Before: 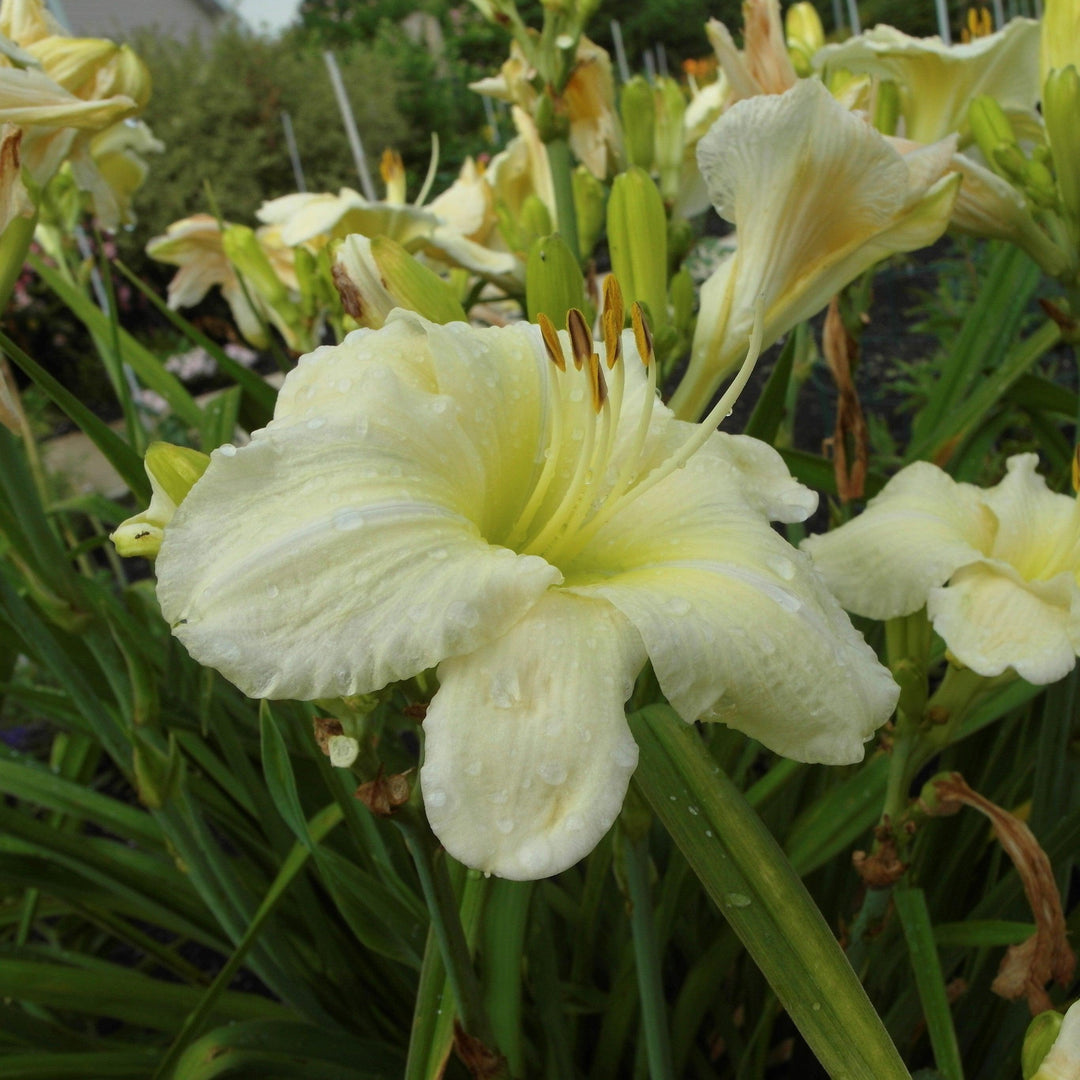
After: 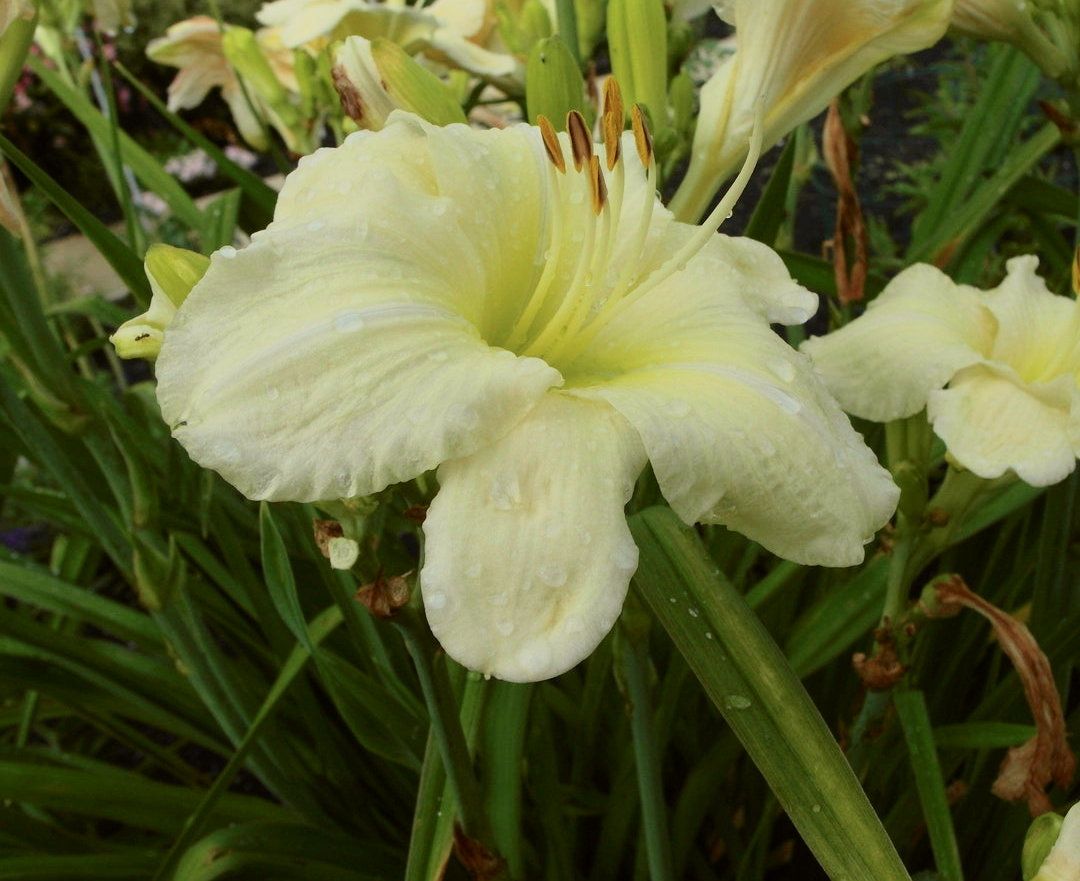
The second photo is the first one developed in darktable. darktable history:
exposure: compensate highlight preservation false
crop and rotate: top 18.334%
tone curve: curves: ch0 [(0, 0) (0.091, 0.074) (0.184, 0.168) (0.491, 0.519) (0.748, 0.765) (1, 0.919)]; ch1 [(0, 0) (0.179, 0.173) (0.322, 0.32) (0.424, 0.424) (0.502, 0.504) (0.56, 0.578) (0.631, 0.667) (0.777, 0.806) (1, 1)]; ch2 [(0, 0) (0.434, 0.447) (0.483, 0.487) (0.547, 0.564) (0.676, 0.673) (1, 1)], color space Lab, independent channels, preserve colors none
levels: levels [0, 0.492, 0.984]
